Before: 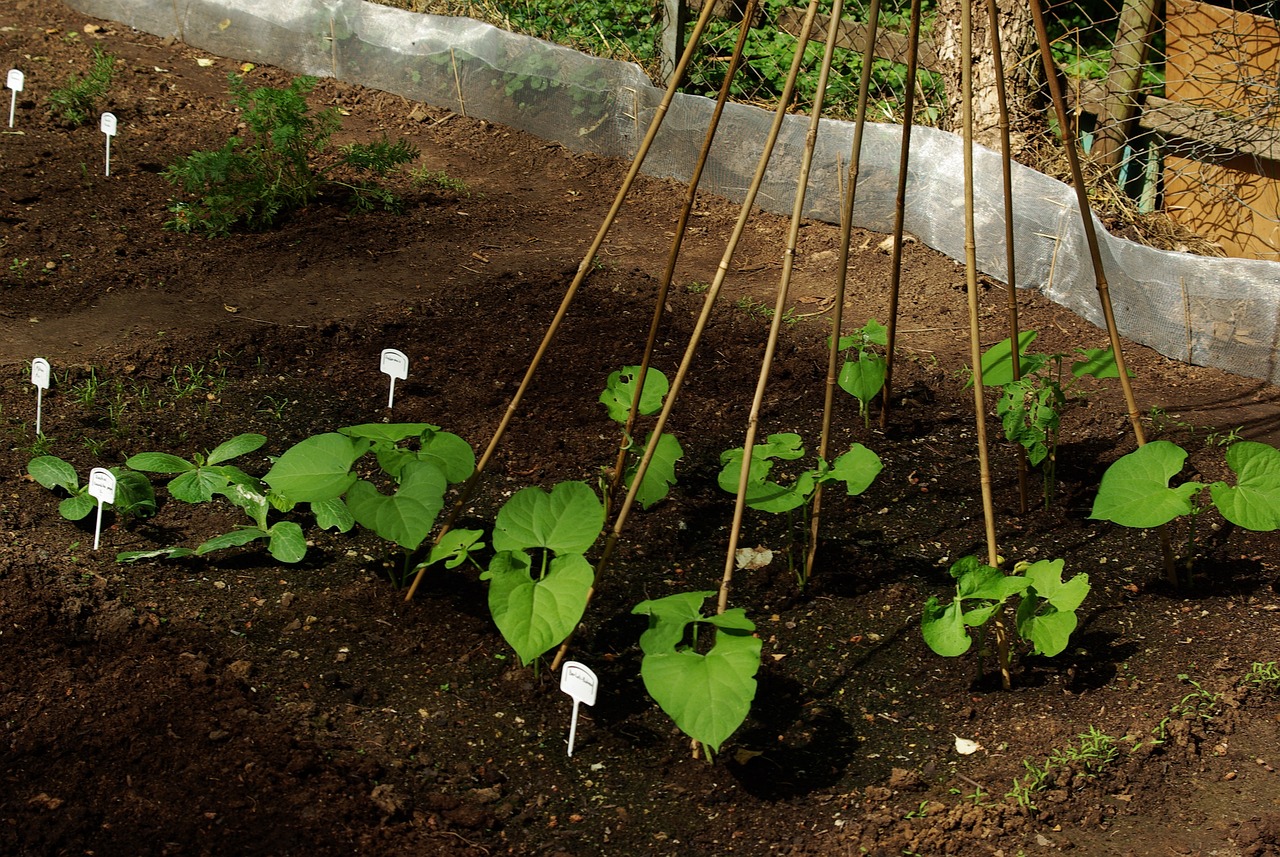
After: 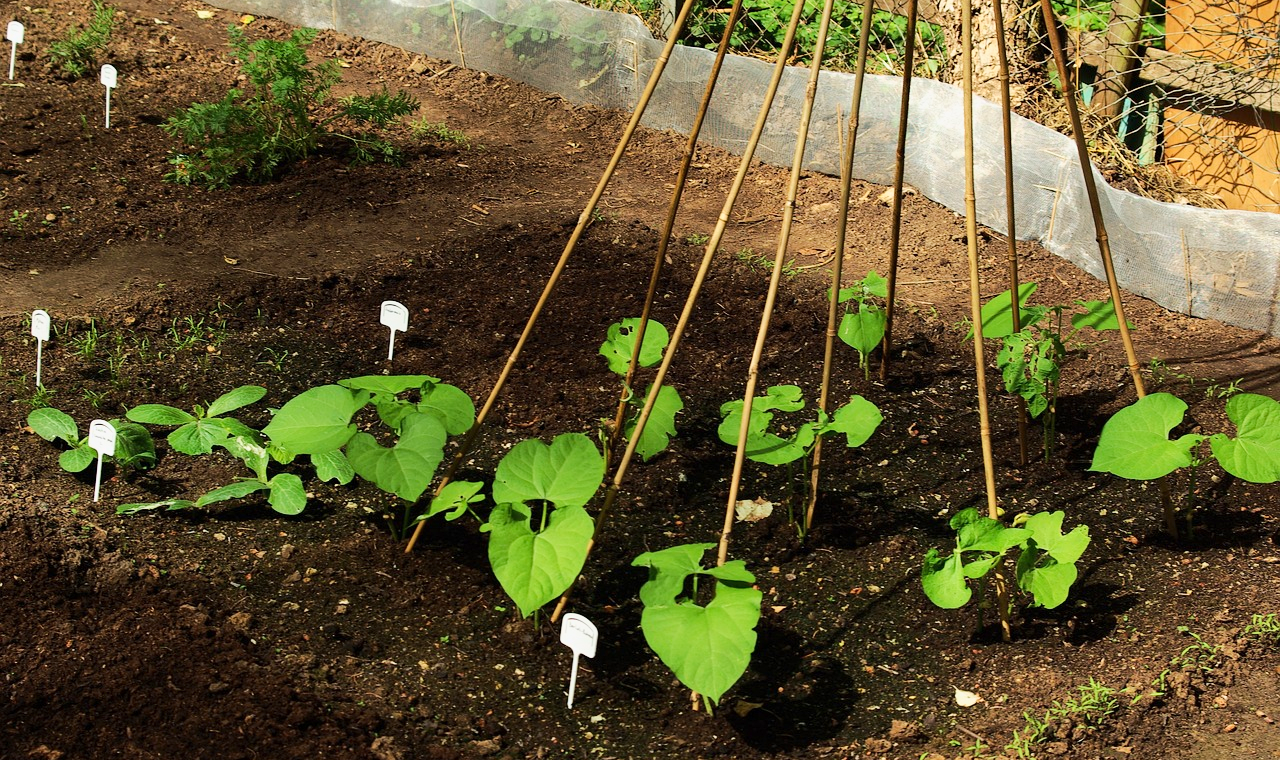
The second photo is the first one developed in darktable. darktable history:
crop and rotate: top 5.609%, bottom 5.609%
exposure: exposure -0.177 EV, compensate highlight preservation false
base curve: curves: ch0 [(0, 0) (0.025, 0.046) (0.112, 0.277) (0.467, 0.74) (0.814, 0.929) (1, 0.942)]
